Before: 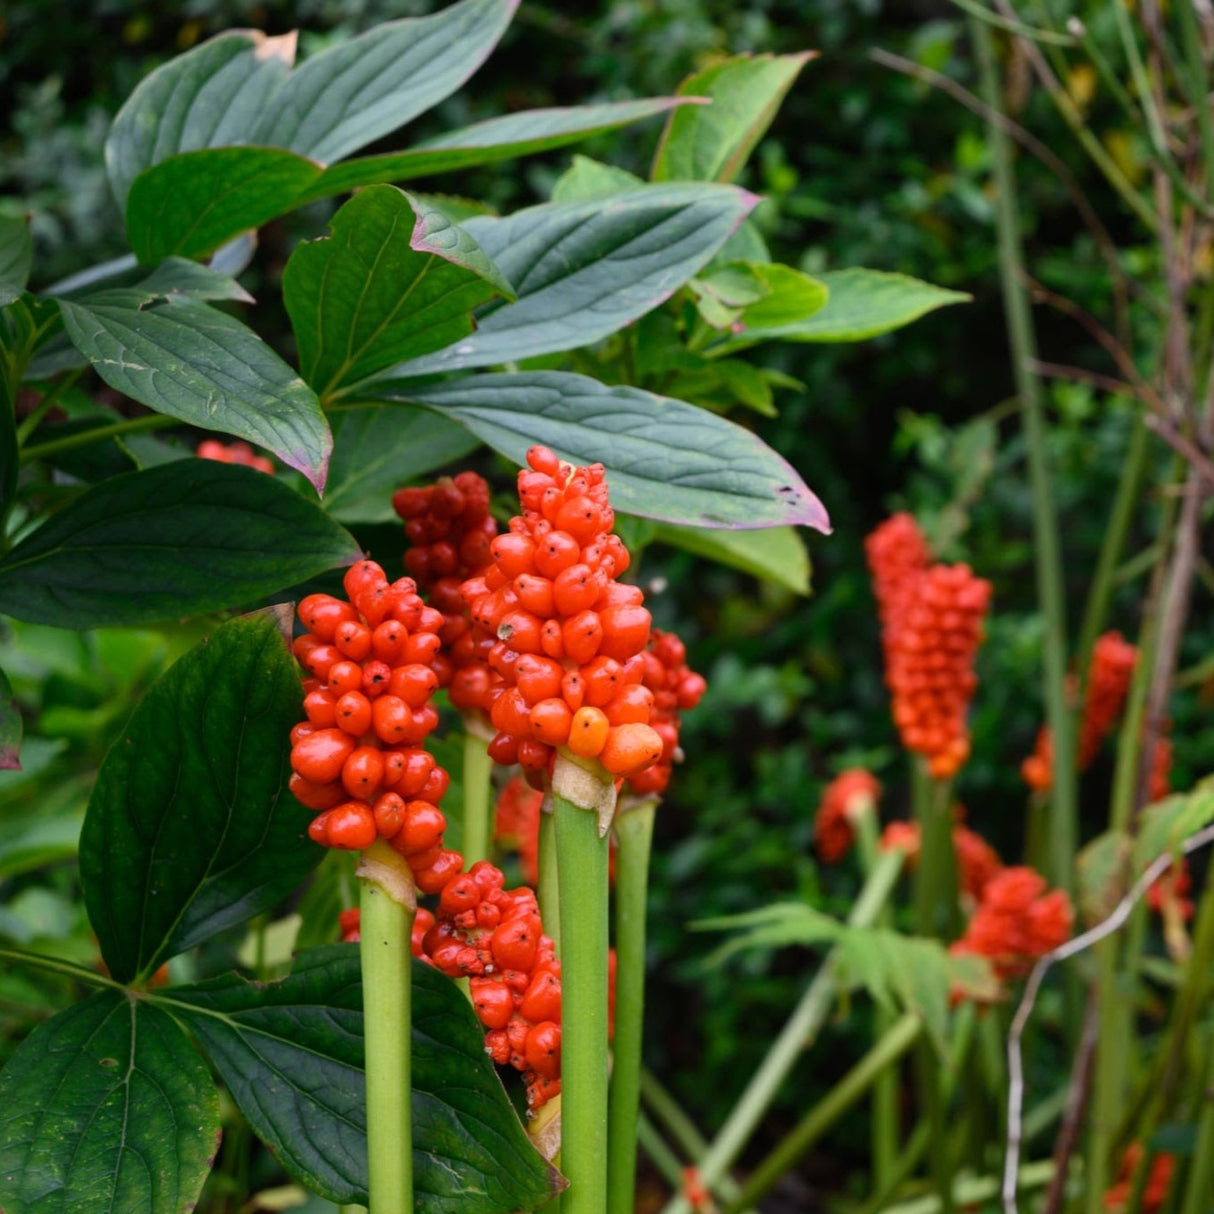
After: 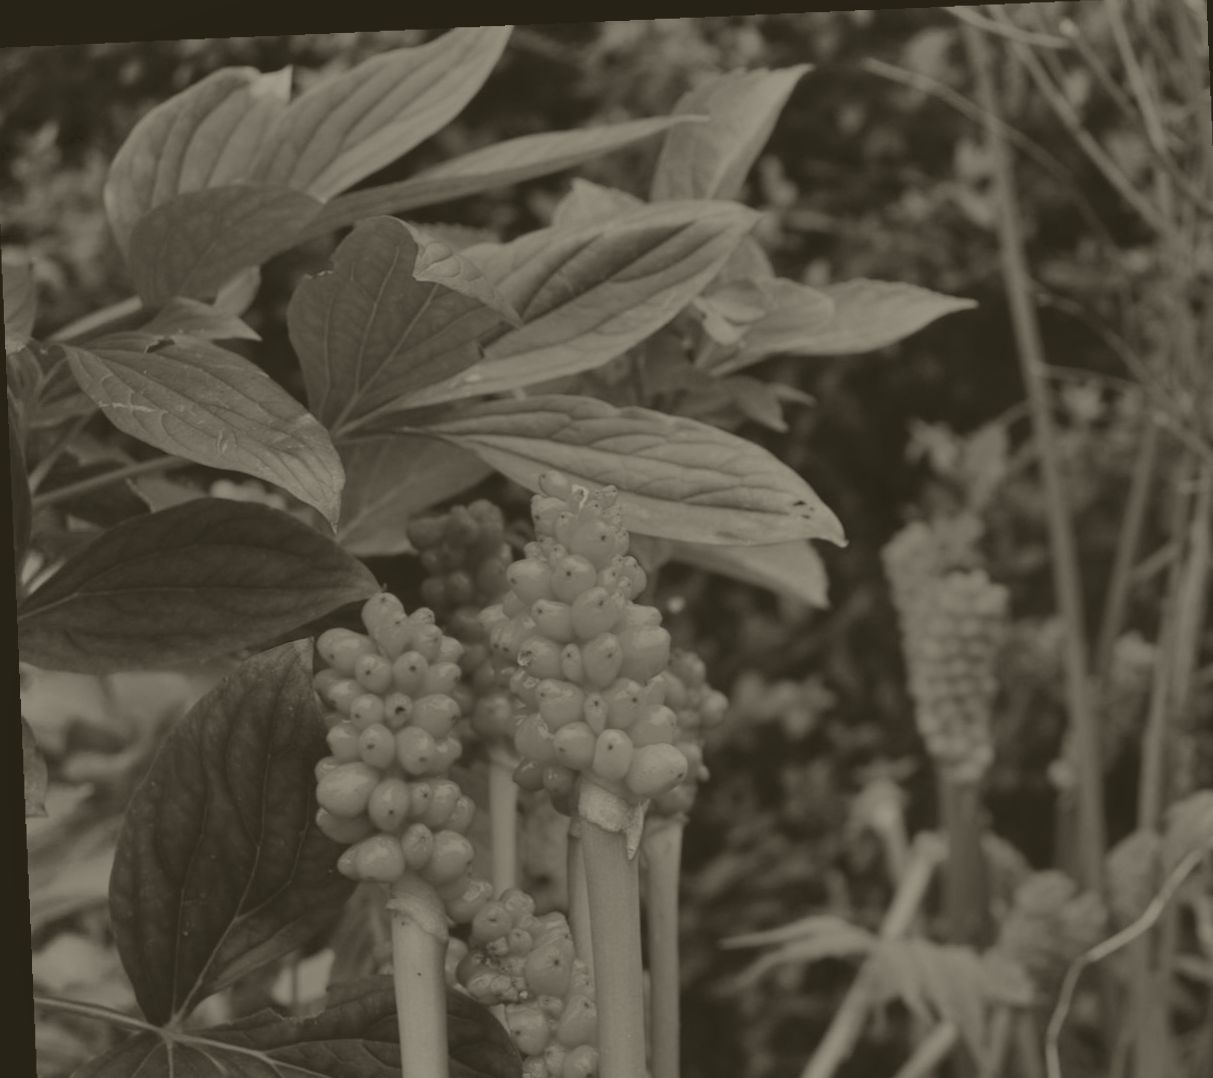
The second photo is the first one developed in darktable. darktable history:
shadows and highlights: highlights color adjustment 0%, soften with gaussian
rotate and perspective: rotation -2.29°, automatic cropping off
crop and rotate: angle 0.2°, left 0.275%, right 3.127%, bottom 14.18%
exposure: black level correction 0.001, exposure 0.191 EV, compensate highlight preservation false
colorize: hue 41.44°, saturation 22%, source mix 60%, lightness 10.61%
color balance rgb: shadows lift › luminance 1%, shadows lift › chroma 0.2%, shadows lift › hue 20°, power › luminance 1%, power › chroma 0.4%, power › hue 34°, highlights gain › luminance 0.8%, highlights gain › chroma 0.4%, highlights gain › hue 44°, global offset › chroma 0.4%, global offset › hue 34°, white fulcrum 0.08 EV, linear chroma grading › shadows -7%, linear chroma grading › highlights -7%, linear chroma grading › global chroma -10%, linear chroma grading › mid-tones -8%, perceptual saturation grading › global saturation -28%, perceptual saturation grading › highlights -20%, perceptual saturation grading › mid-tones -24%, perceptual saturation grading › shadows -24%, perceptual brilliance grading › global brilliance -1%, perceptual brilliance grading › highlights -1%, perceptual brilliance grading › mid-tones -1%, perceptual brilliance grading › shadows -1%, global vibrance -17%, contrast -6%
color contrast: green-magenta contrast 1.1, blue-yellow contrast 1.1, unbound 0
